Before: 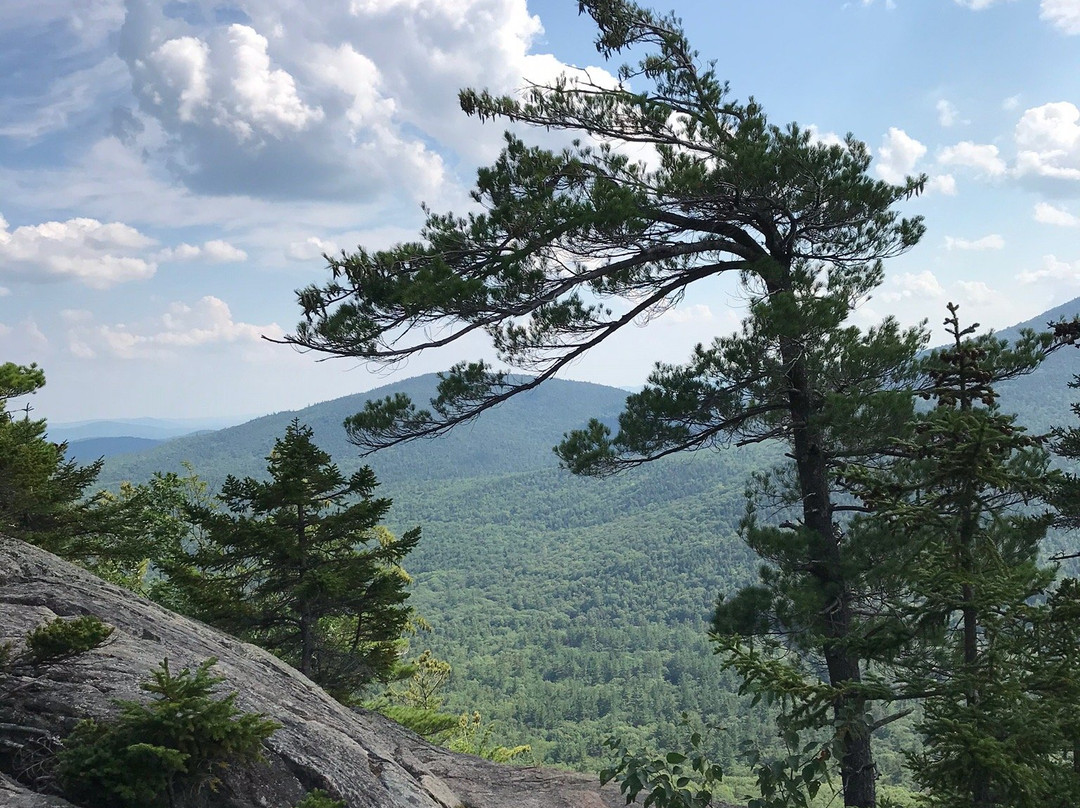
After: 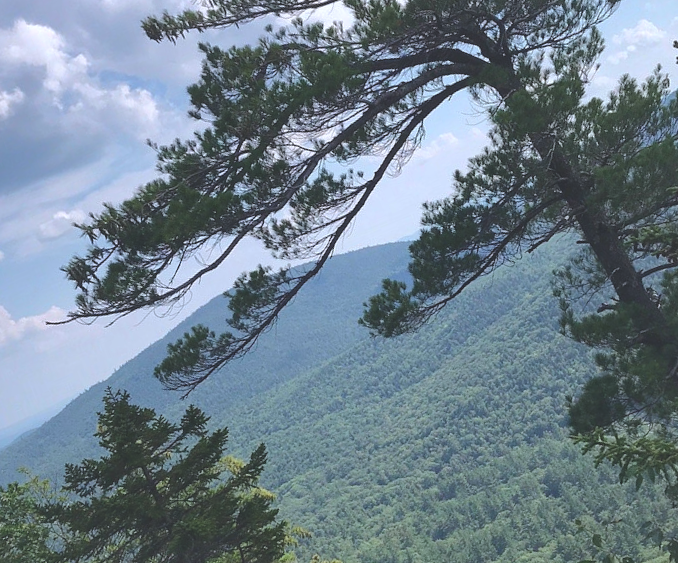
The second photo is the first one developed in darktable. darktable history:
exposure: black level correction -0.015, compensate exposure bias true, compensate highlight preservation false
shadows and highlights: on, module defaults
crop and rotate: angle 21.34°, left 6.78%, right 4.16%, bottom 1.093%
color calibration: illuminant as shot in camera, x 0.358, y 0.373, temperature 4628.91 K
